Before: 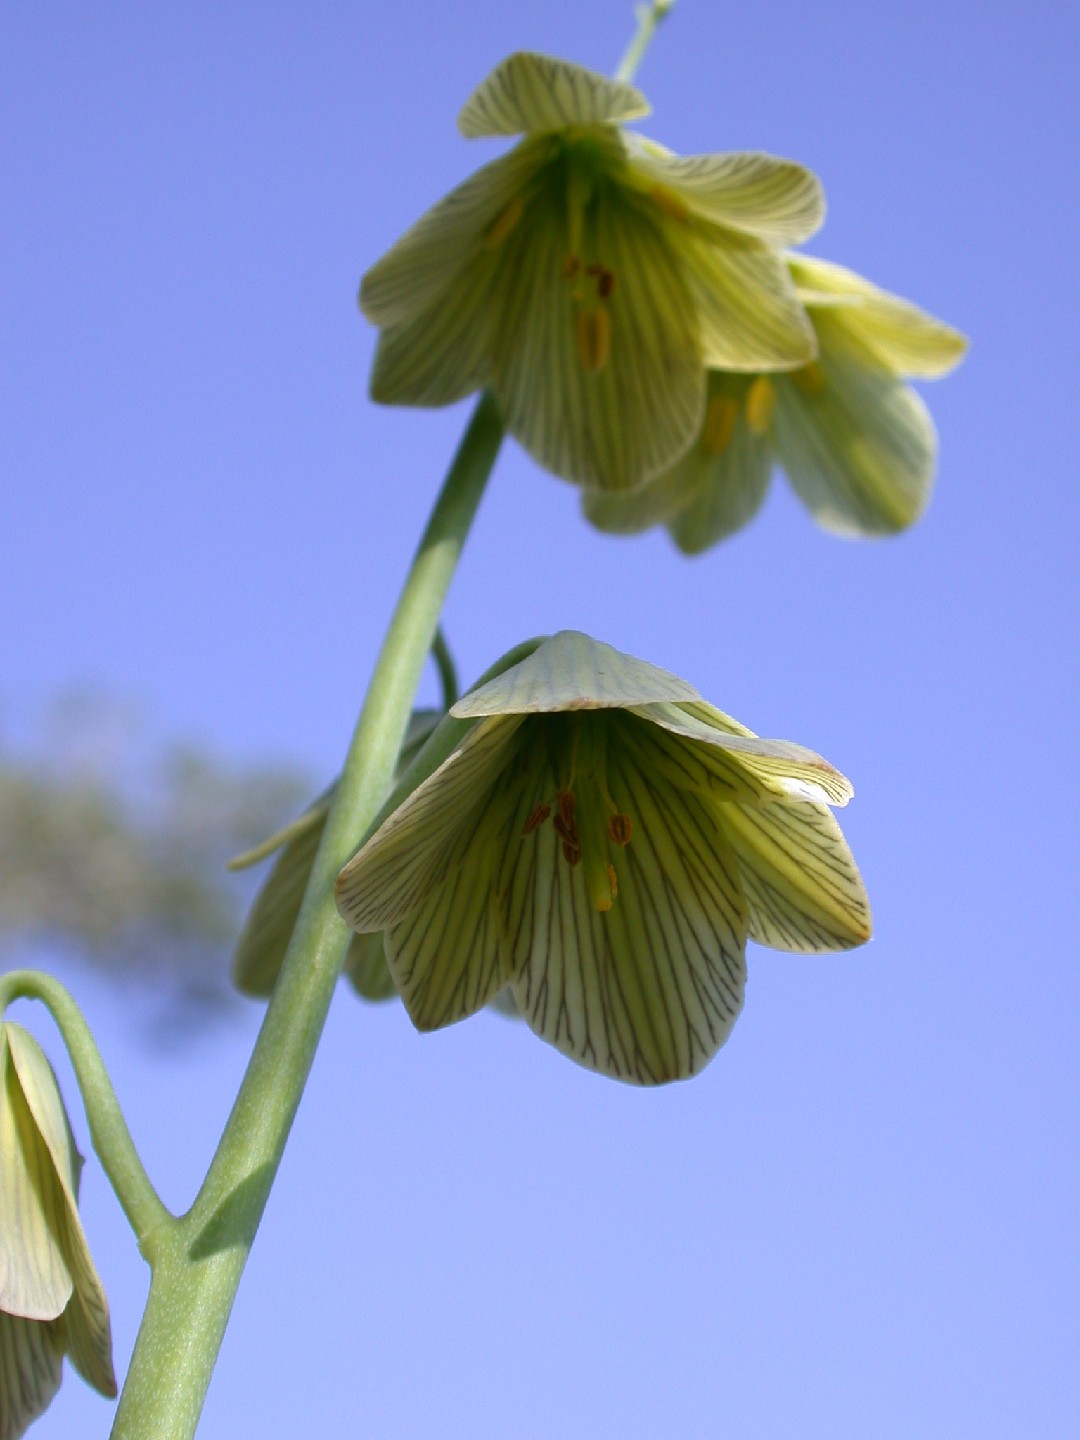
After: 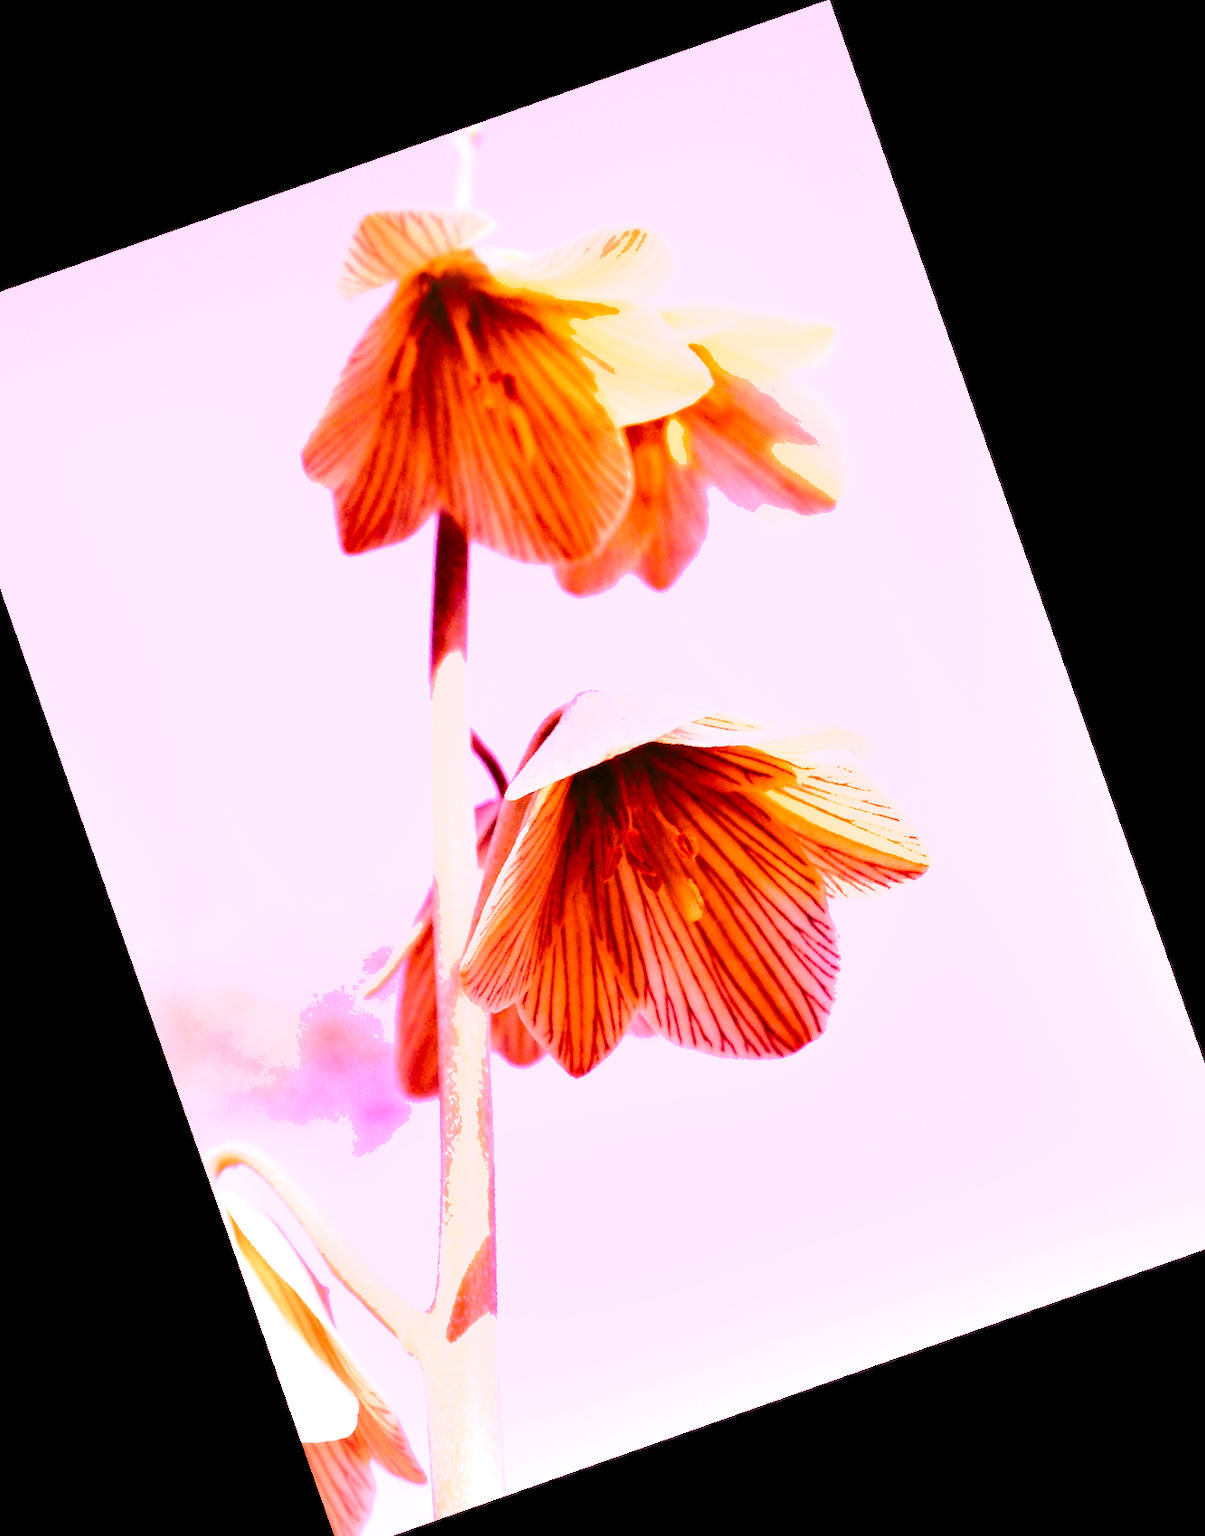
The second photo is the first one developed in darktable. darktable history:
white balance: red 4.26, blue 1.802
shadows and highlights: shadows 32.83, highlights -47.7, soften with gaussian
contrast brightness saturation: saturation -0.1
crop and rotate: angle 19.43°, left 6.812%, right 4.125%, bottom 1.087%
base curve: curves: ch0 [(0, 0) (0.032, 0.025) (0.121, 0.166) (0.206, 0.329) (0.605, 0.79) (1, 1)], preserve colors none
